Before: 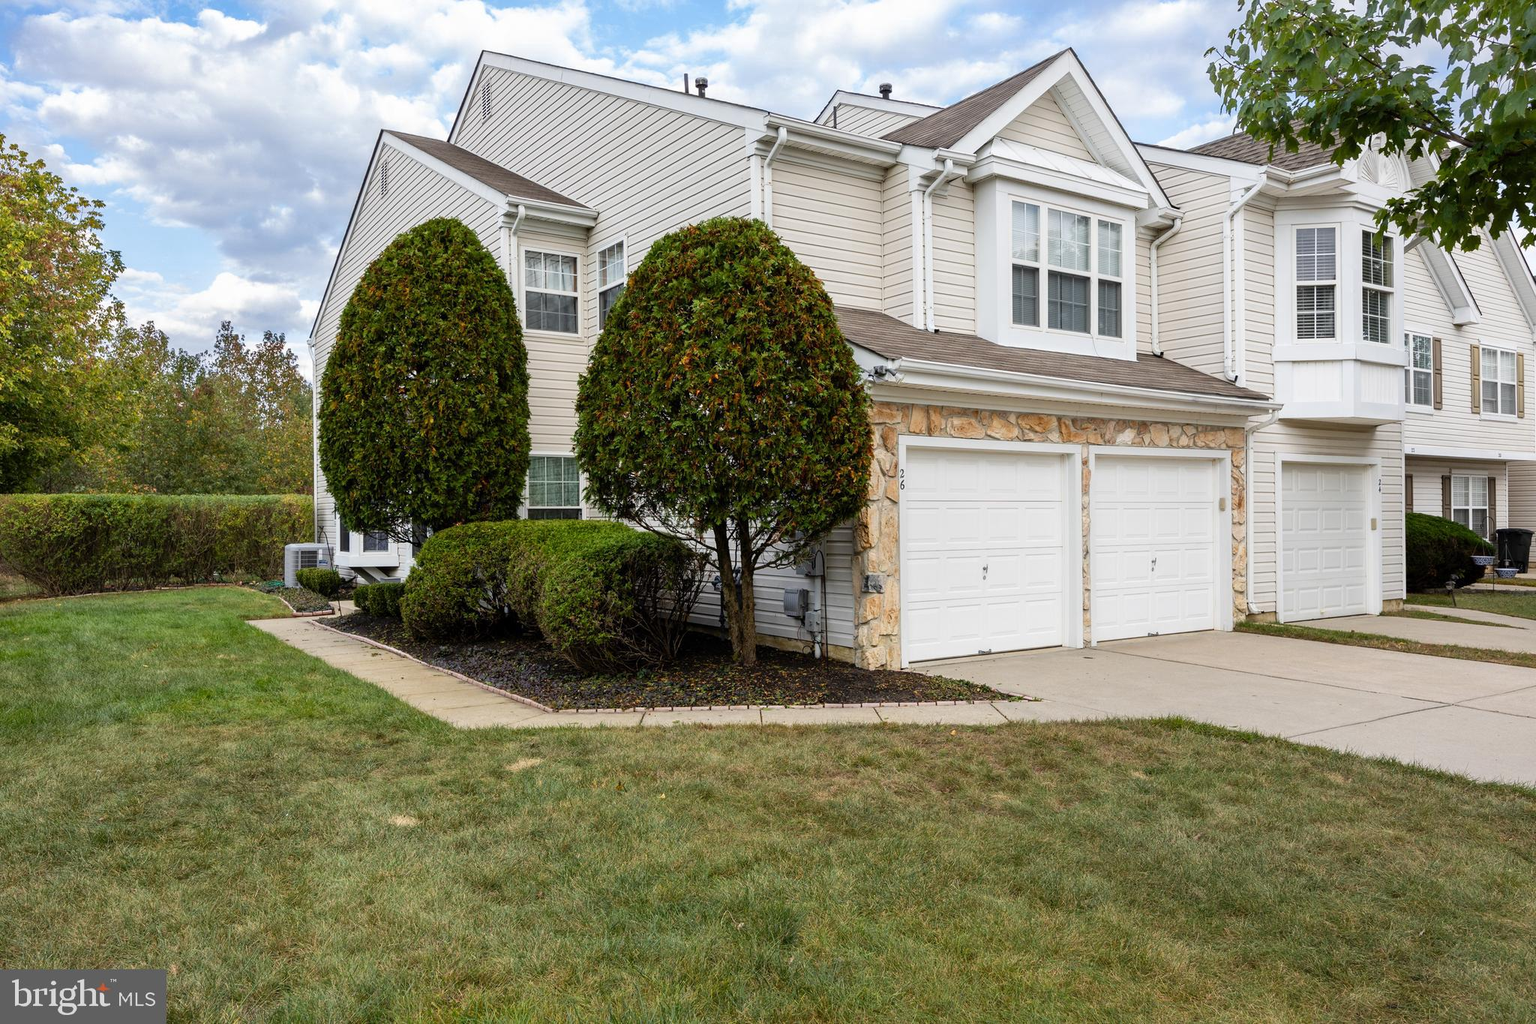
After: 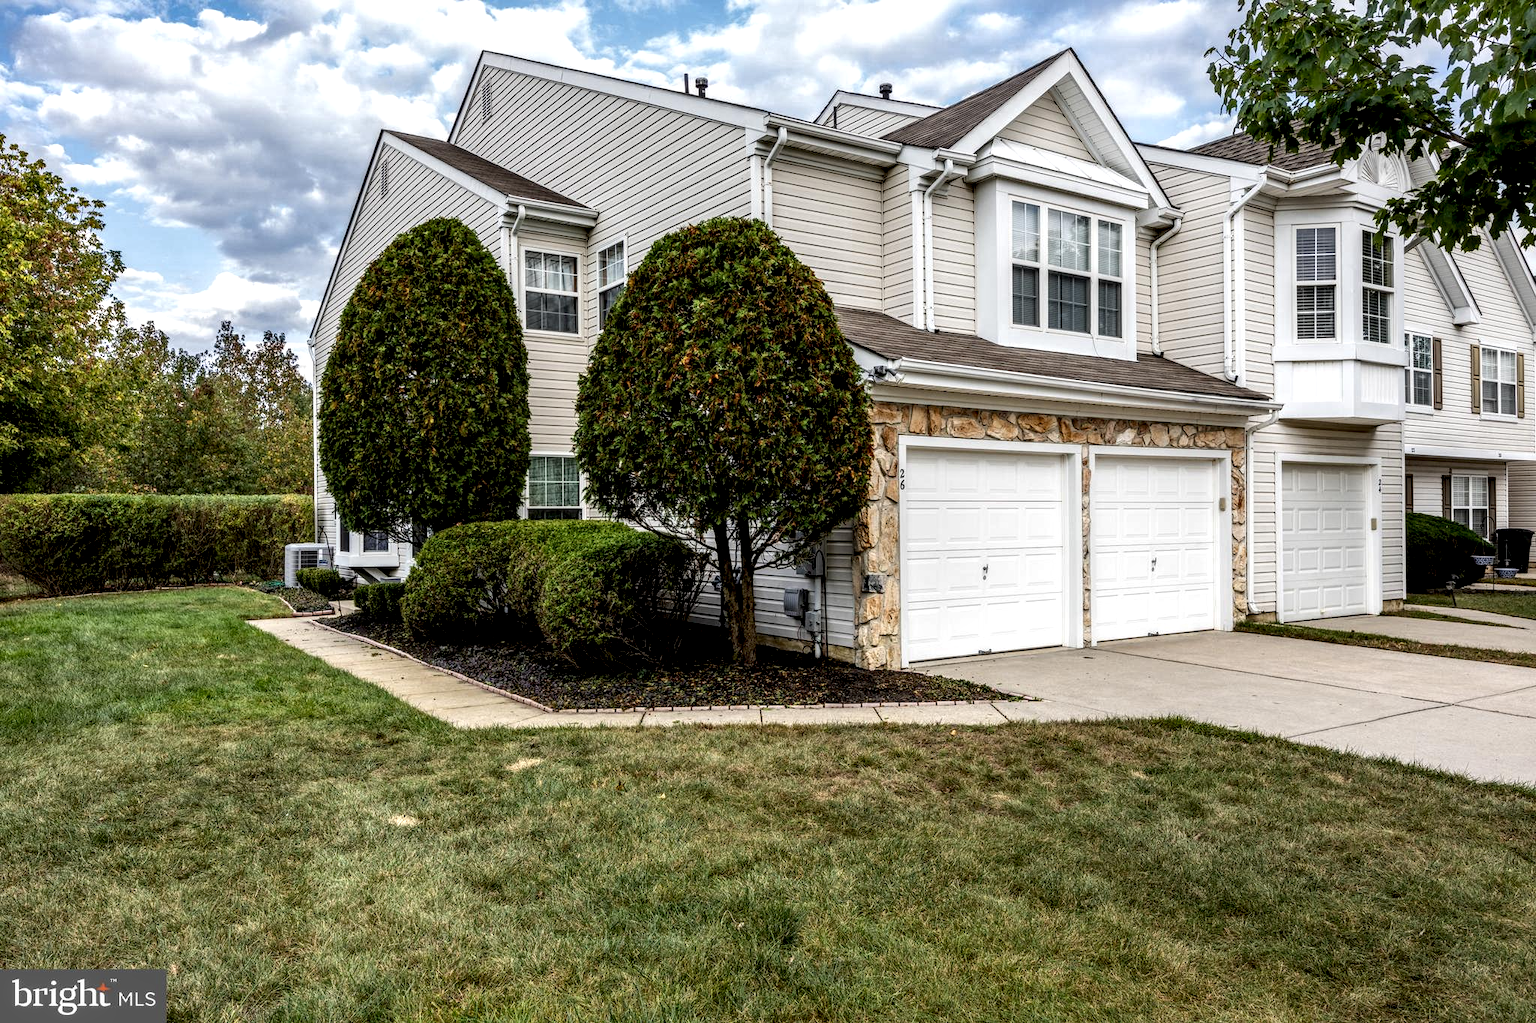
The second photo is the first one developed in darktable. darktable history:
local contrast: highlights 19%, detail 186%
contrast brightness saturation: contrast 0.03, brightness -0.04
